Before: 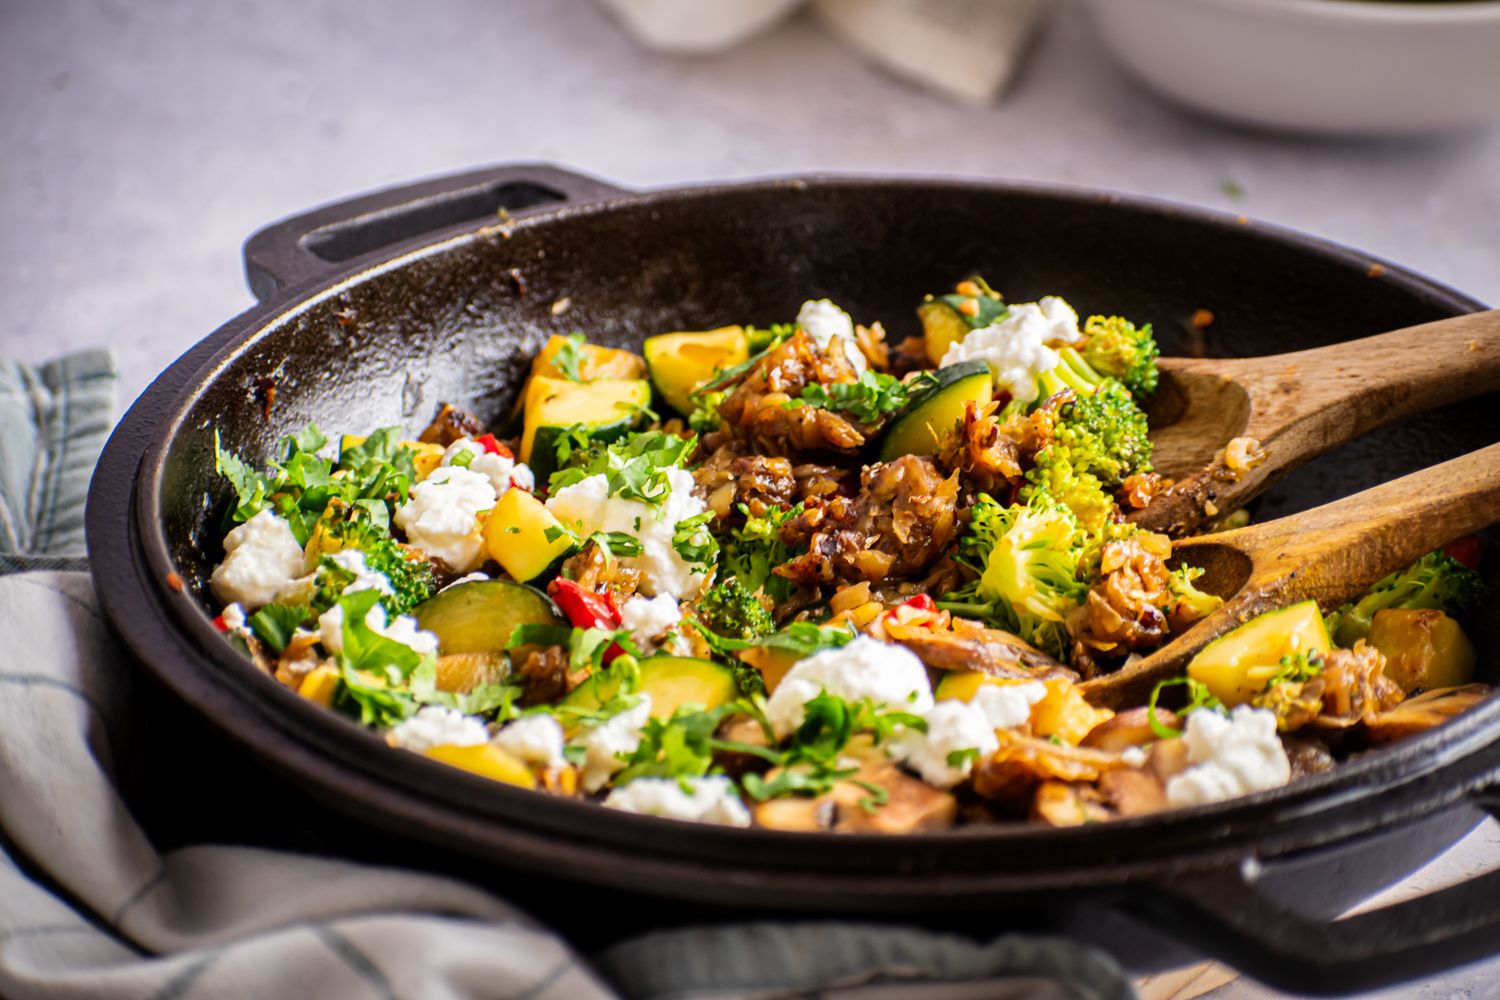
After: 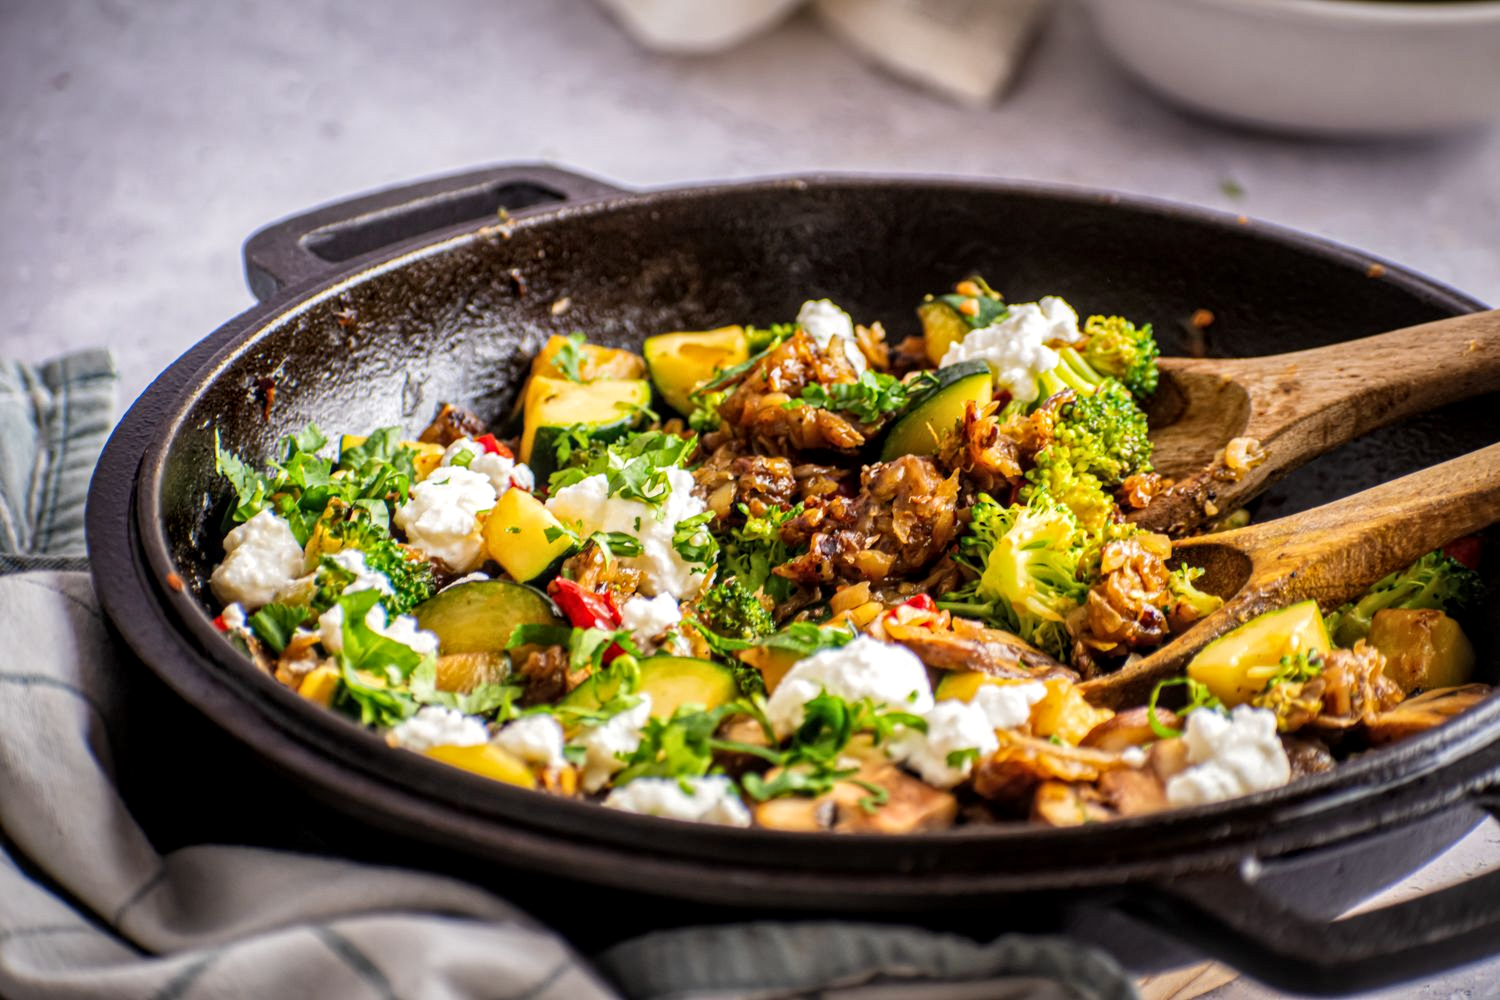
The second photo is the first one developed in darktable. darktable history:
local contrast: highlights 91%, shadows 85%, detail 160%, midtone range 0.2
